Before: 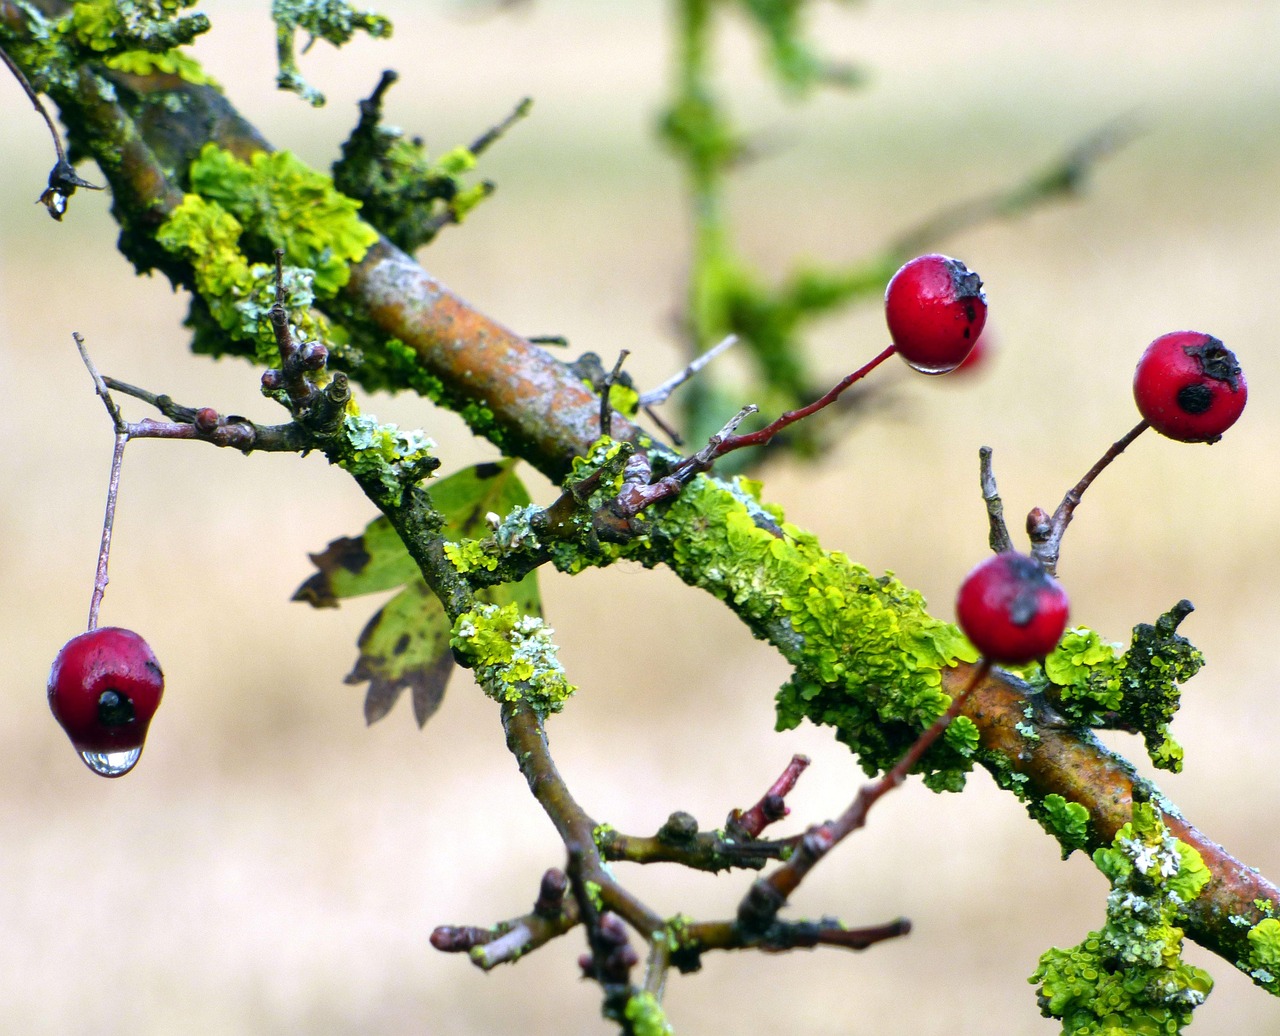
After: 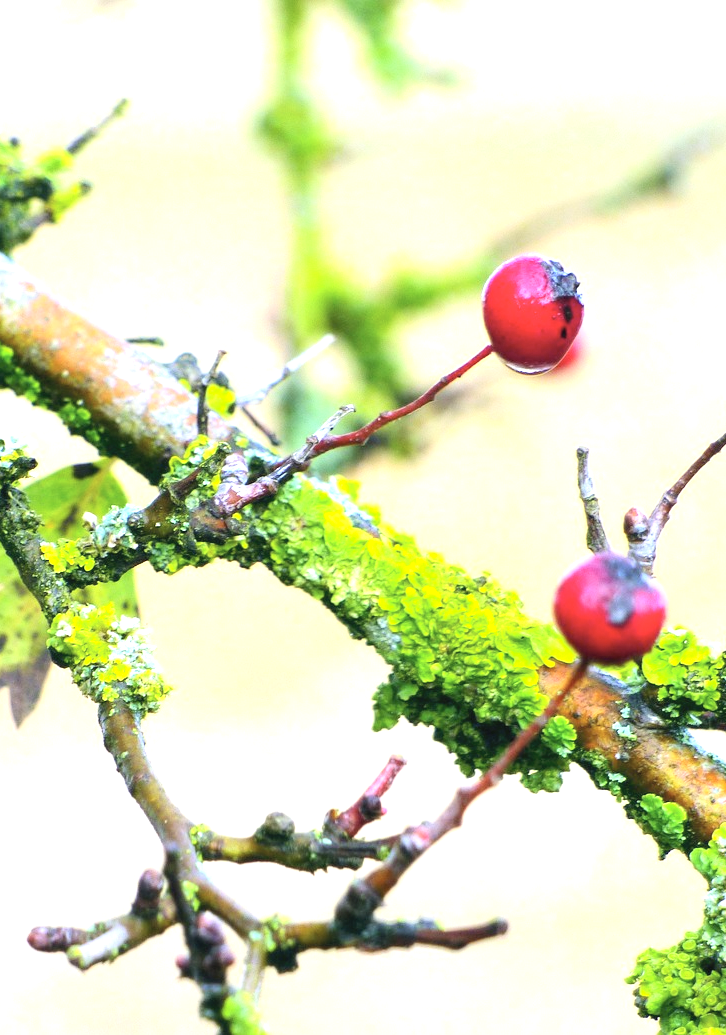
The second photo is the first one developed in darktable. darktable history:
contrast brightness saturation: contrast 0.145, brightness 0.223
exposure: black level correction 0, exposure 1 EV, compensate highlight preservation false
crop: left 31.553%, top 0.023%, right 11.712%
